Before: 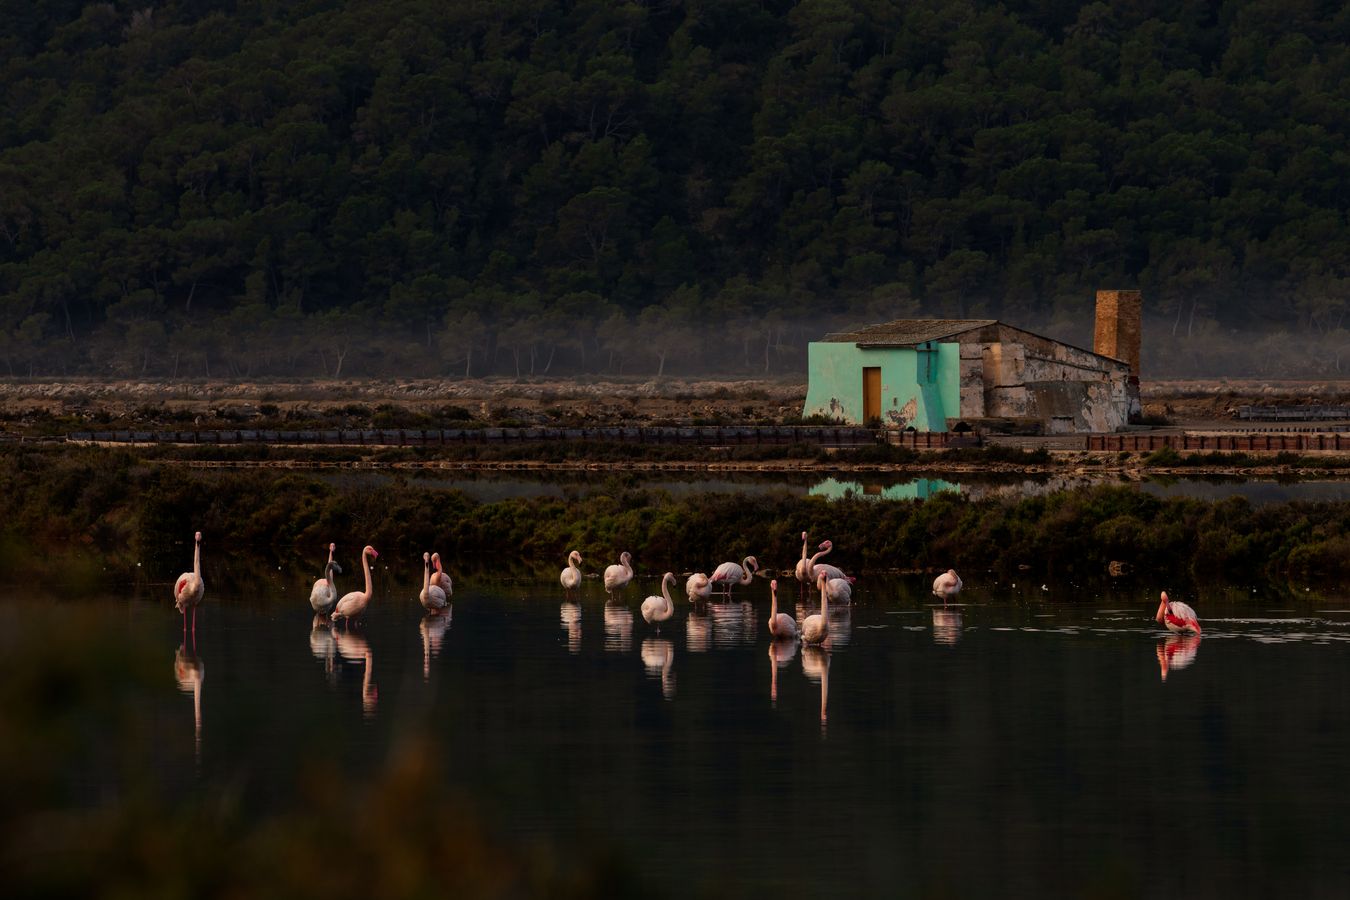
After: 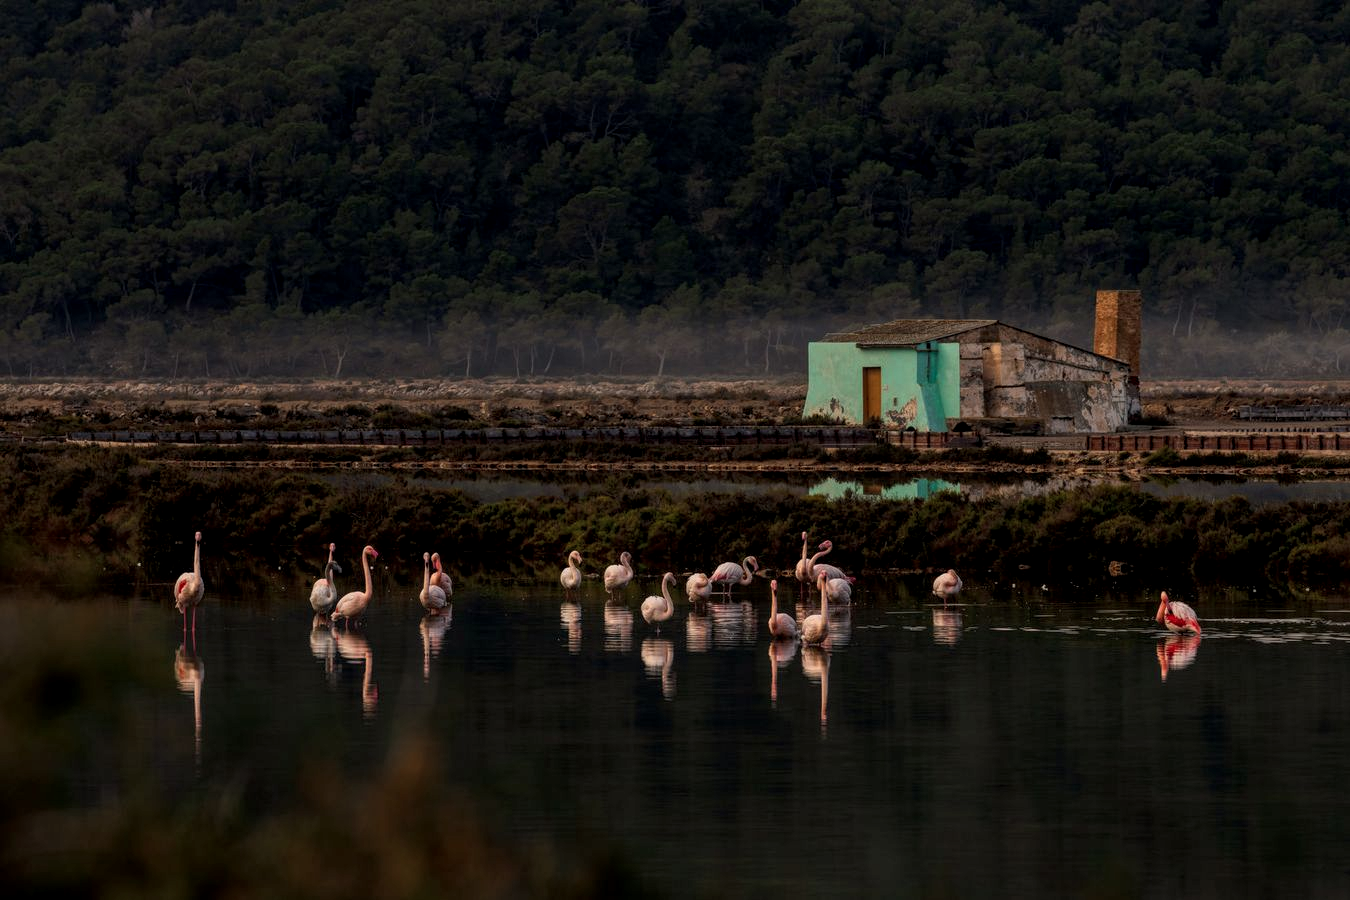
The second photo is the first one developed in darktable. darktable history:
local contrast: highlights 93%, shadows 89%, detail 160%, midtone range 0.2
